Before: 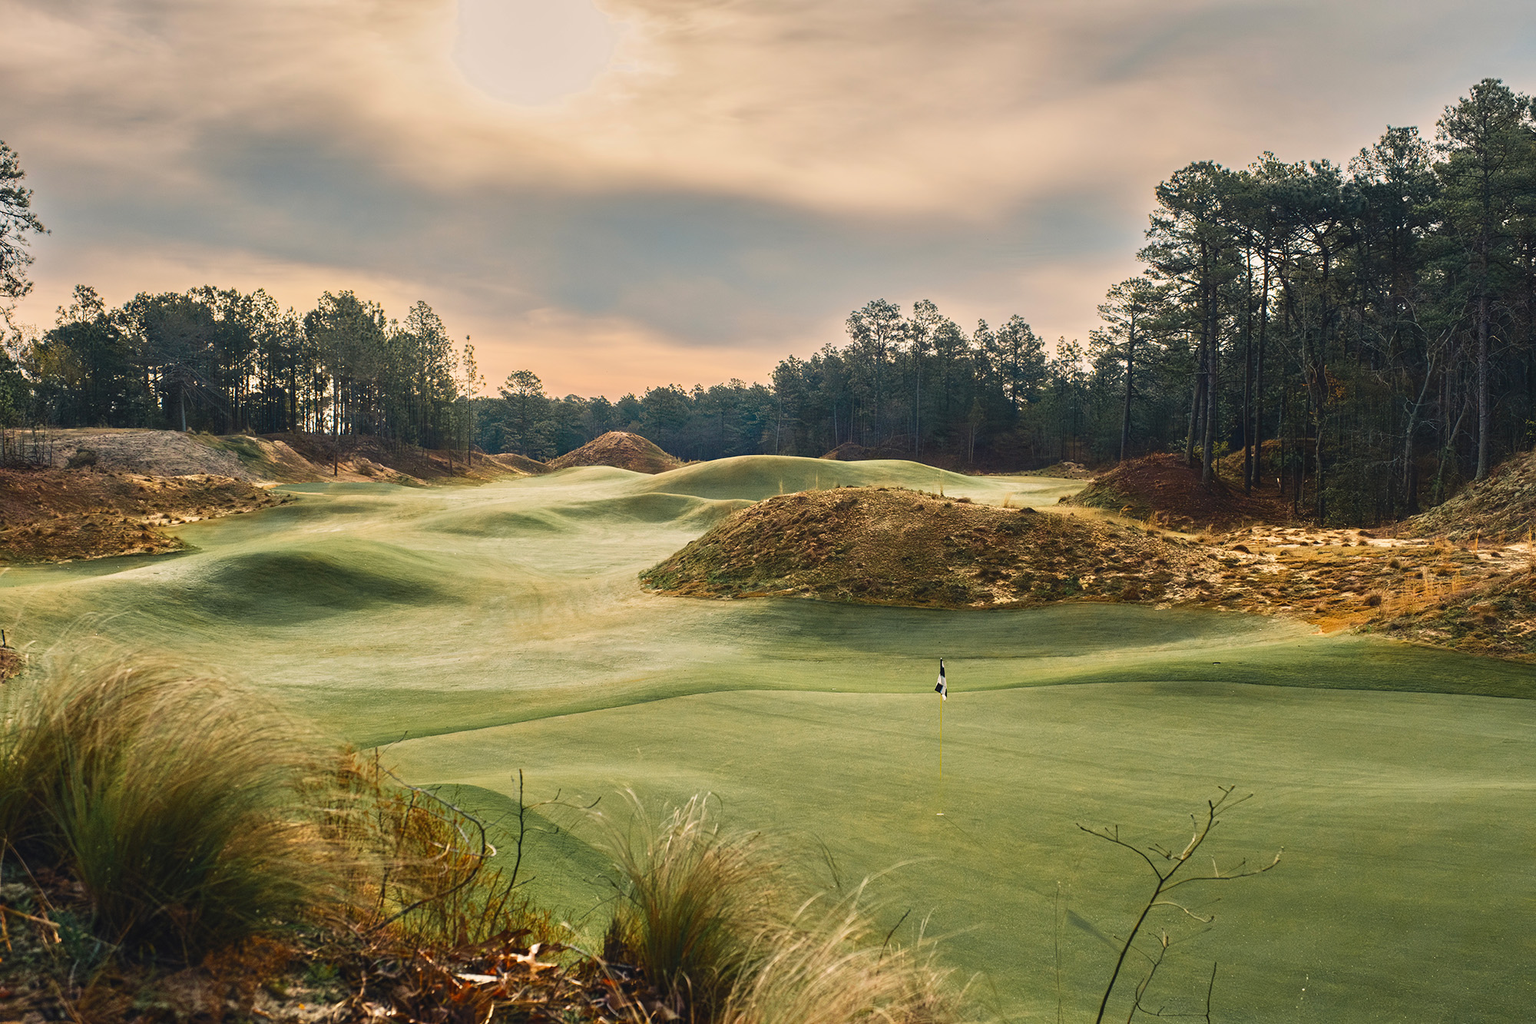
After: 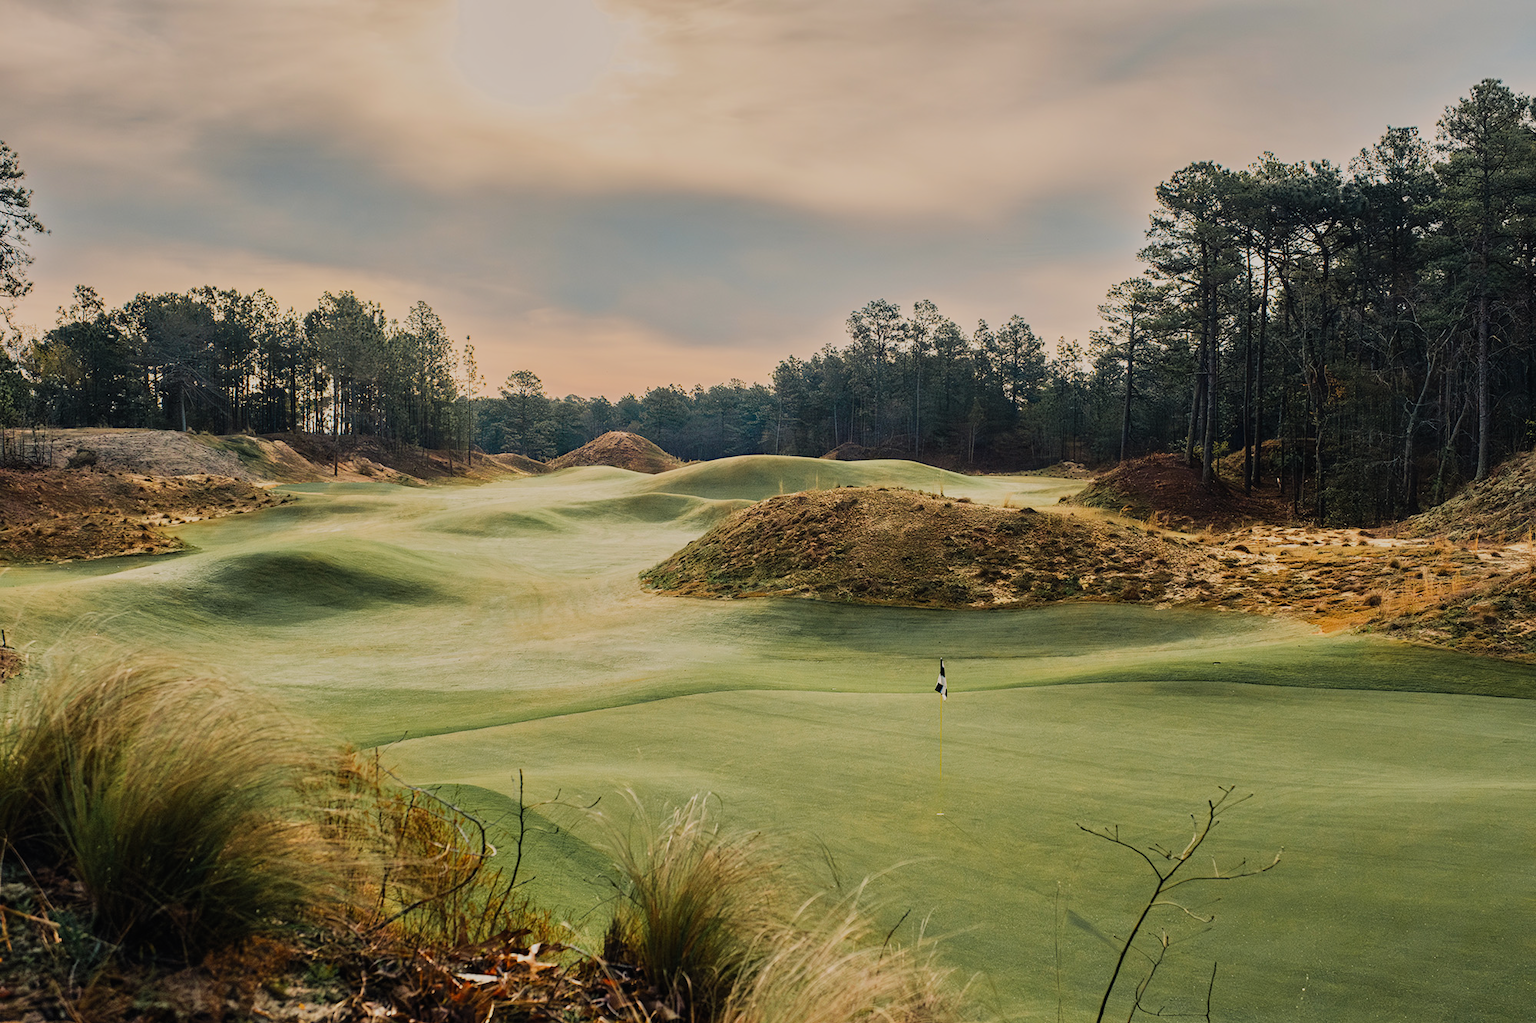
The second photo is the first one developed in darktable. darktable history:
filmic rgb: black relative exposure -7.43 EV, white relative exposure 4.84 EV, hardness 3.4
